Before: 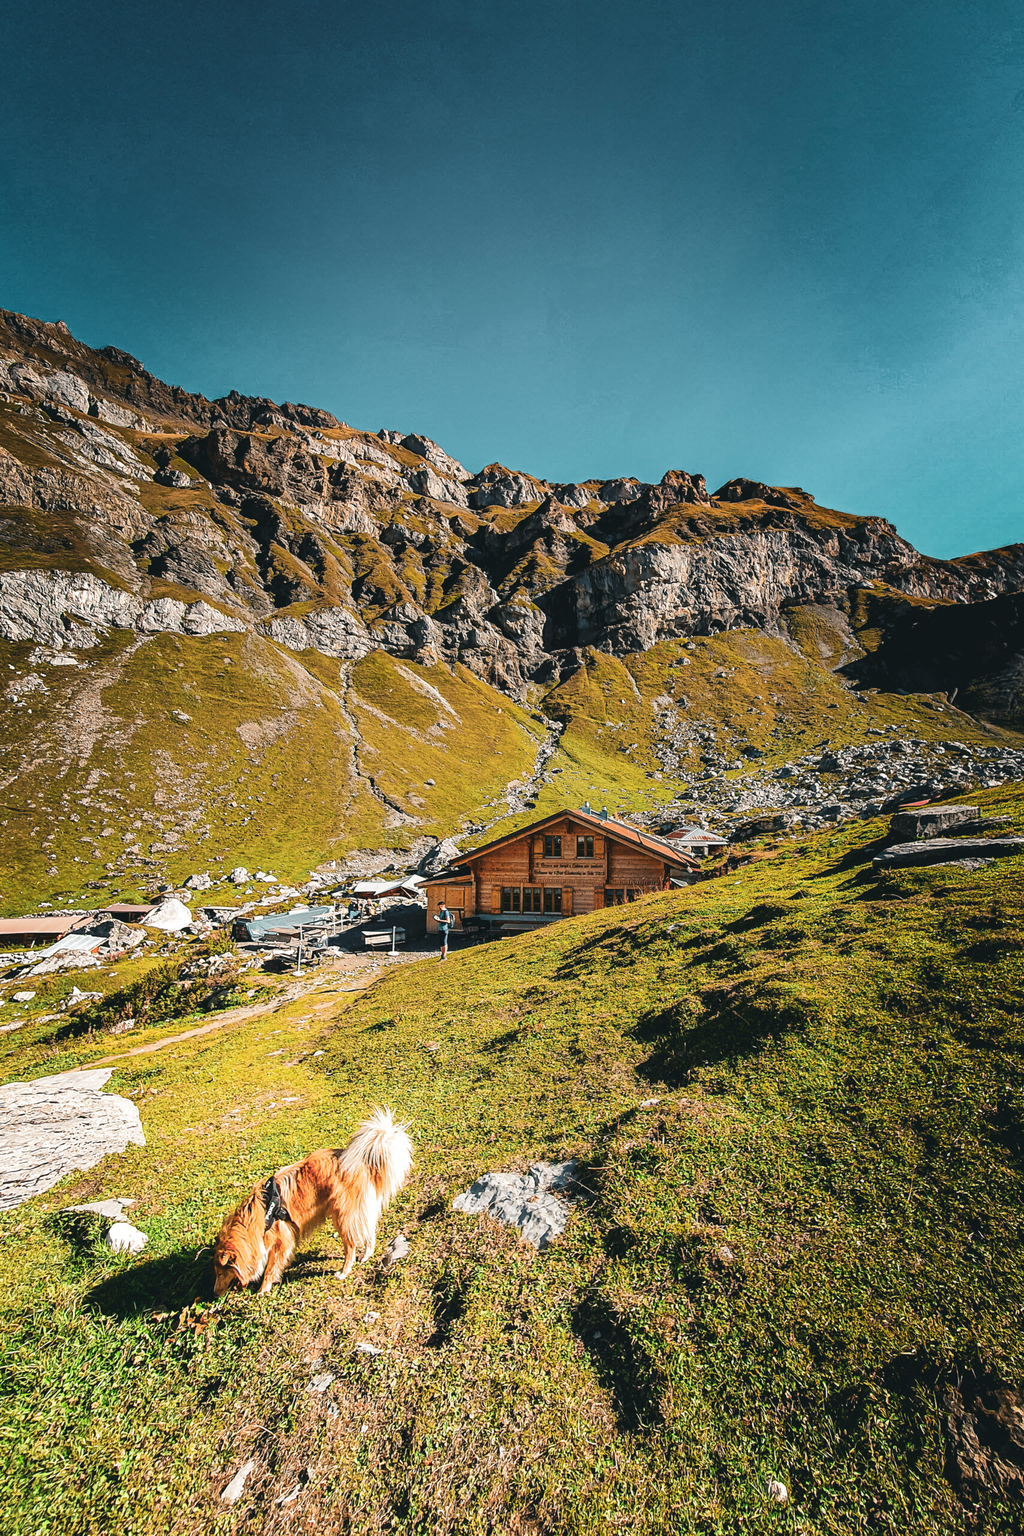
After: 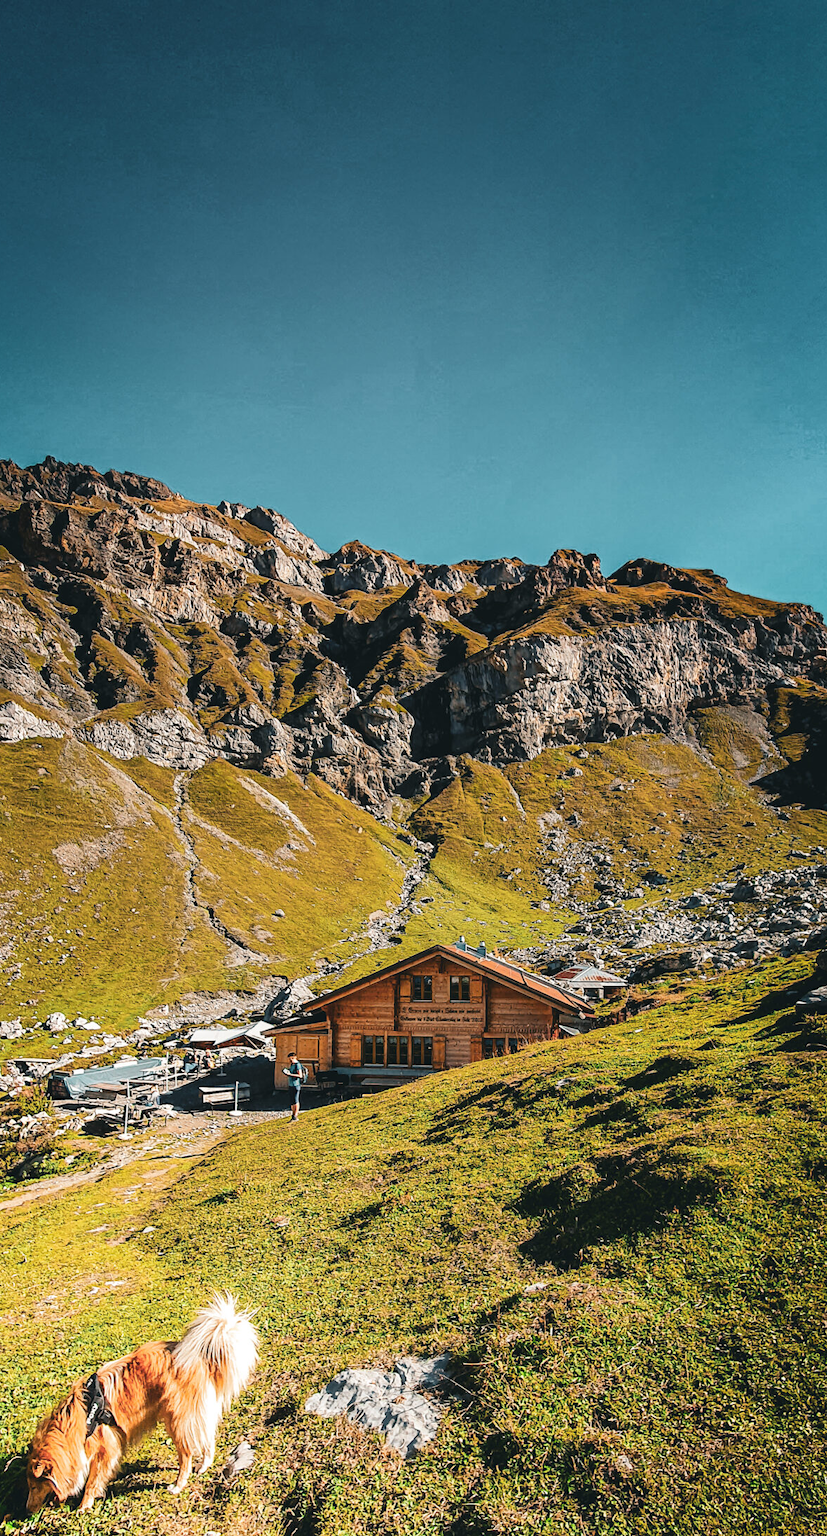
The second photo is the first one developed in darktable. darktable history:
crop: left 18.71%, right 12.082%, bottom 14.323%
